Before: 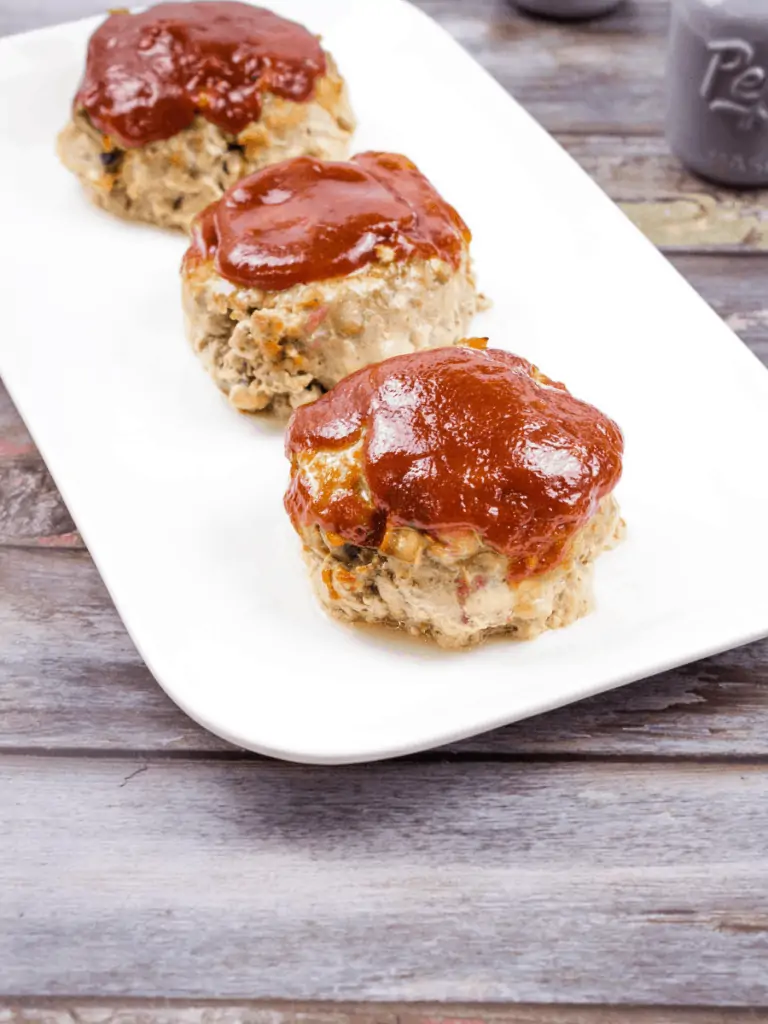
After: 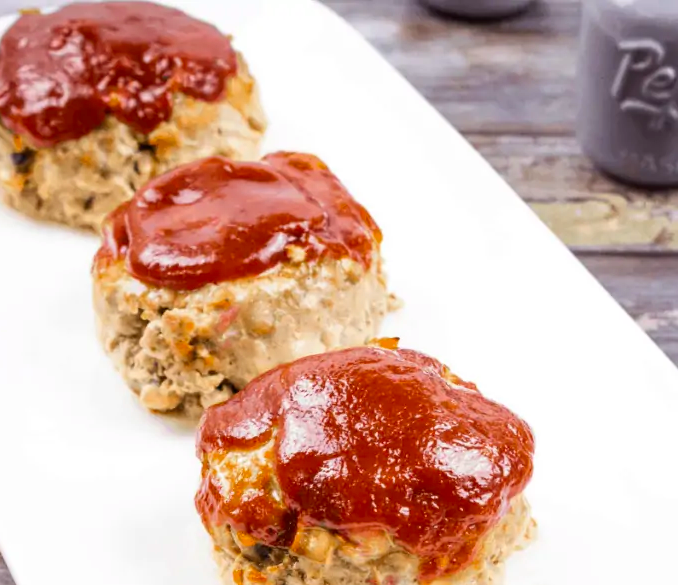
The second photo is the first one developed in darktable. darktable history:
levels: gray 59.33%
crop and rotate: left 11.677%, bottom 42.847%
contrast brightness saturation: contrast 0.082, saturation 0.205
